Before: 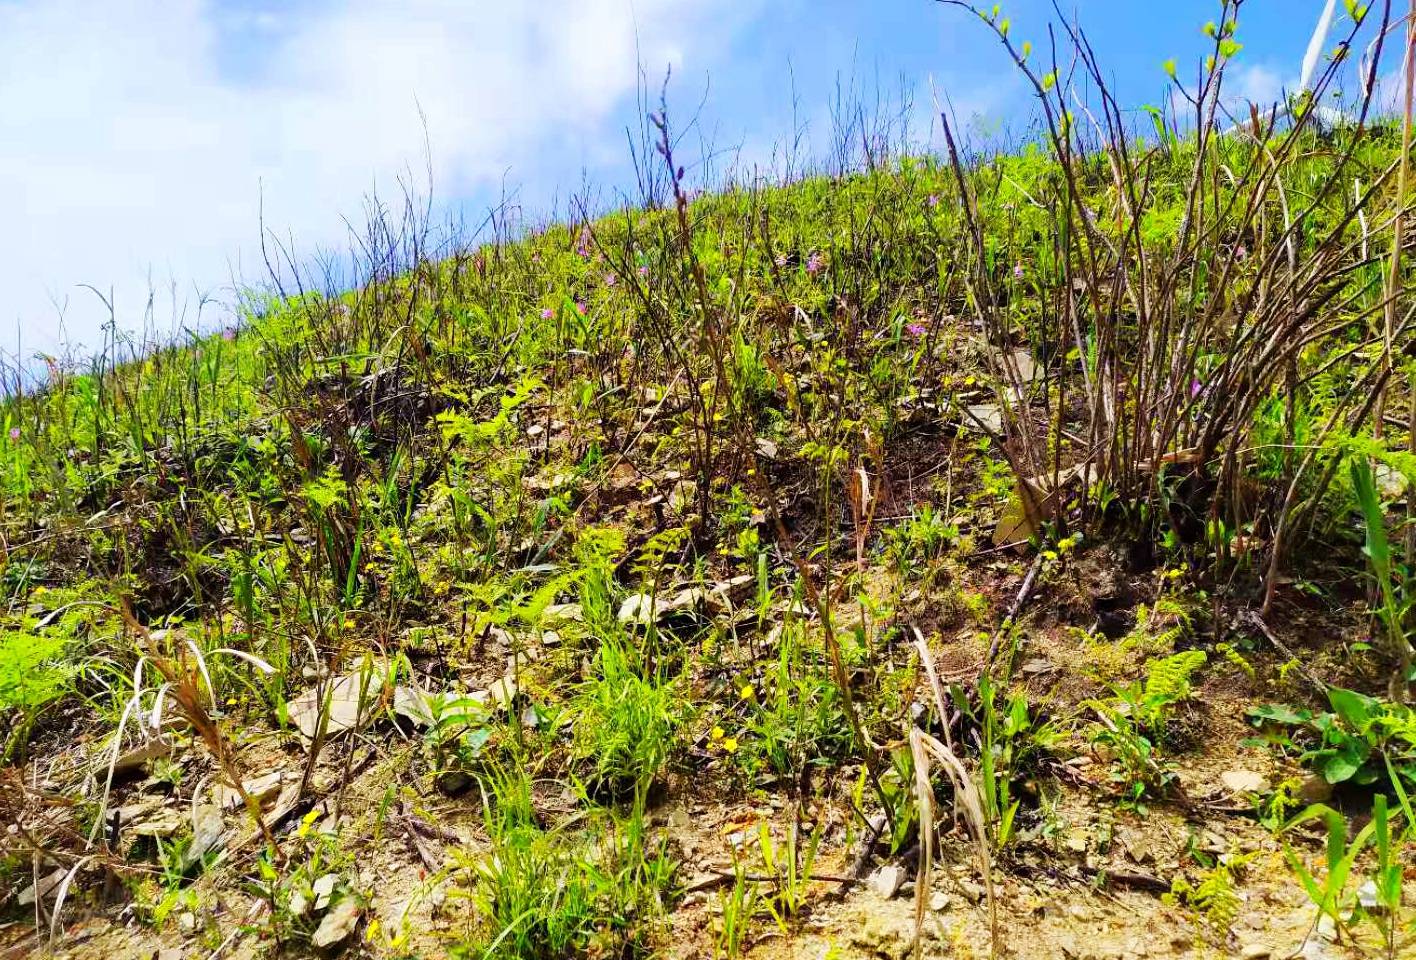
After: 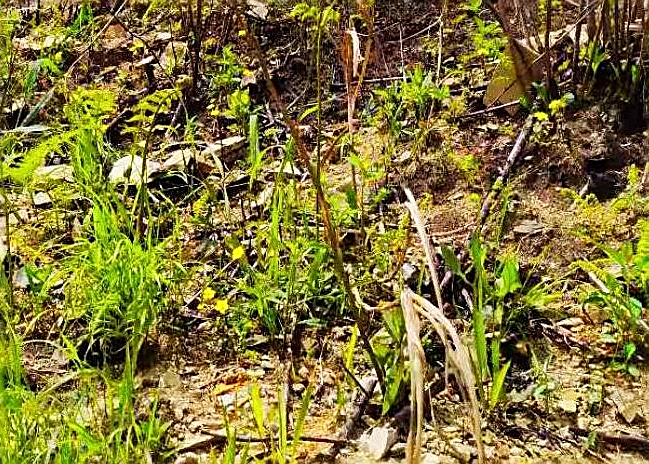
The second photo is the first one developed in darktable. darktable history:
sharpen: on, module defaults
crop: left 35.976%, top 45.819%, right 18.162%, bottom 5.807%
